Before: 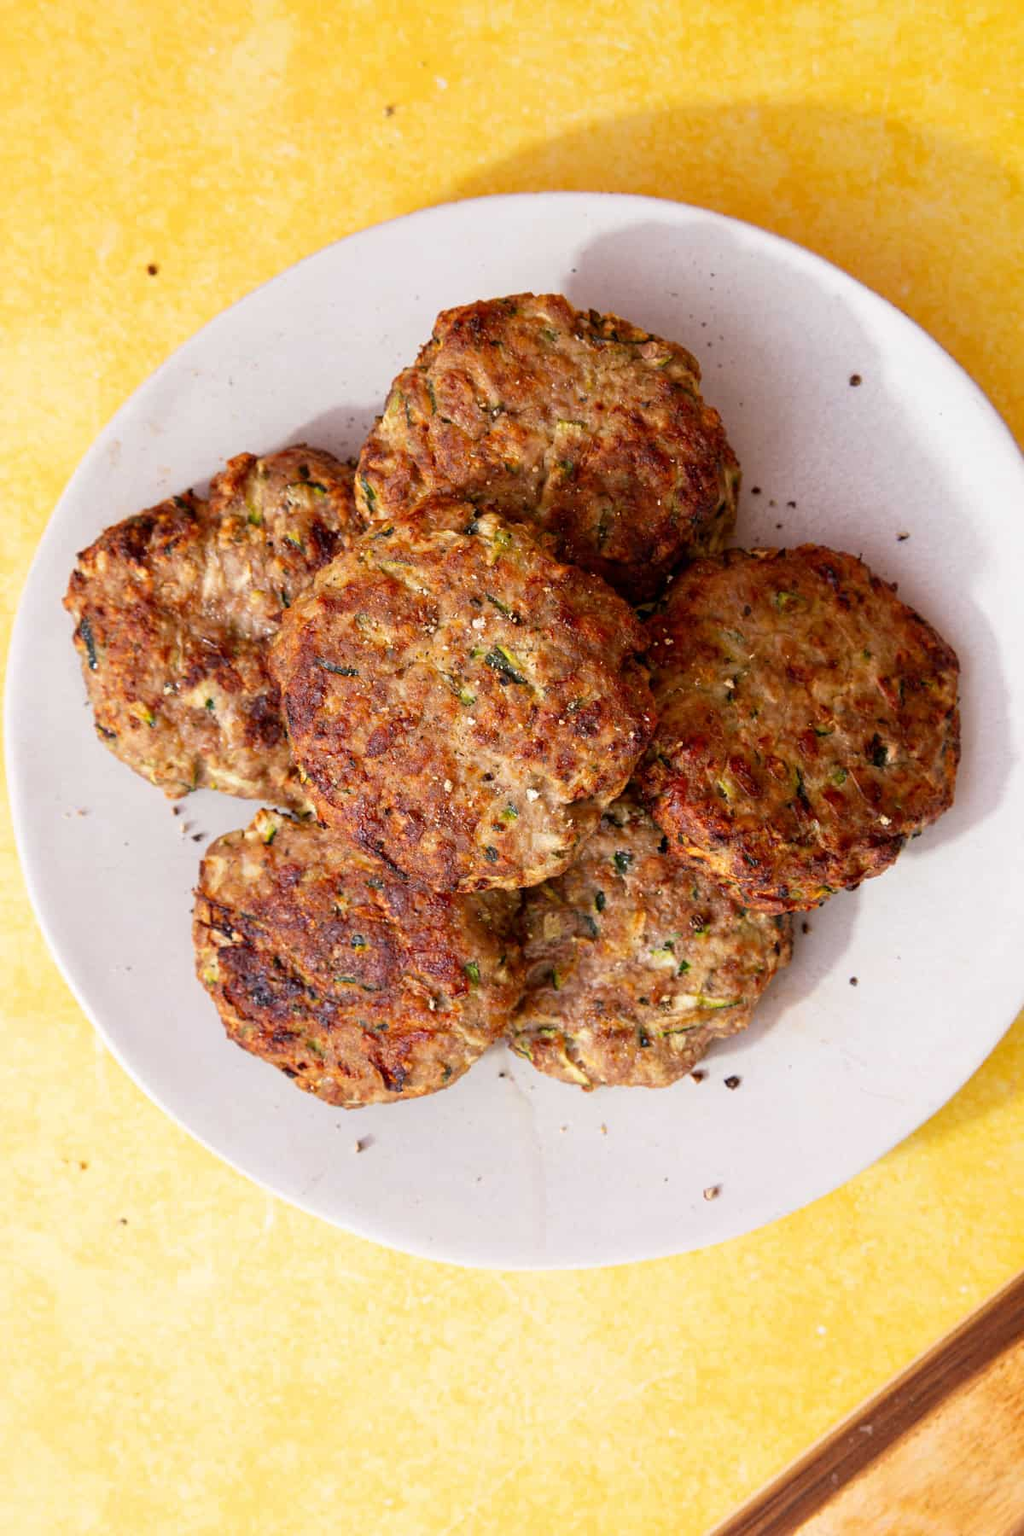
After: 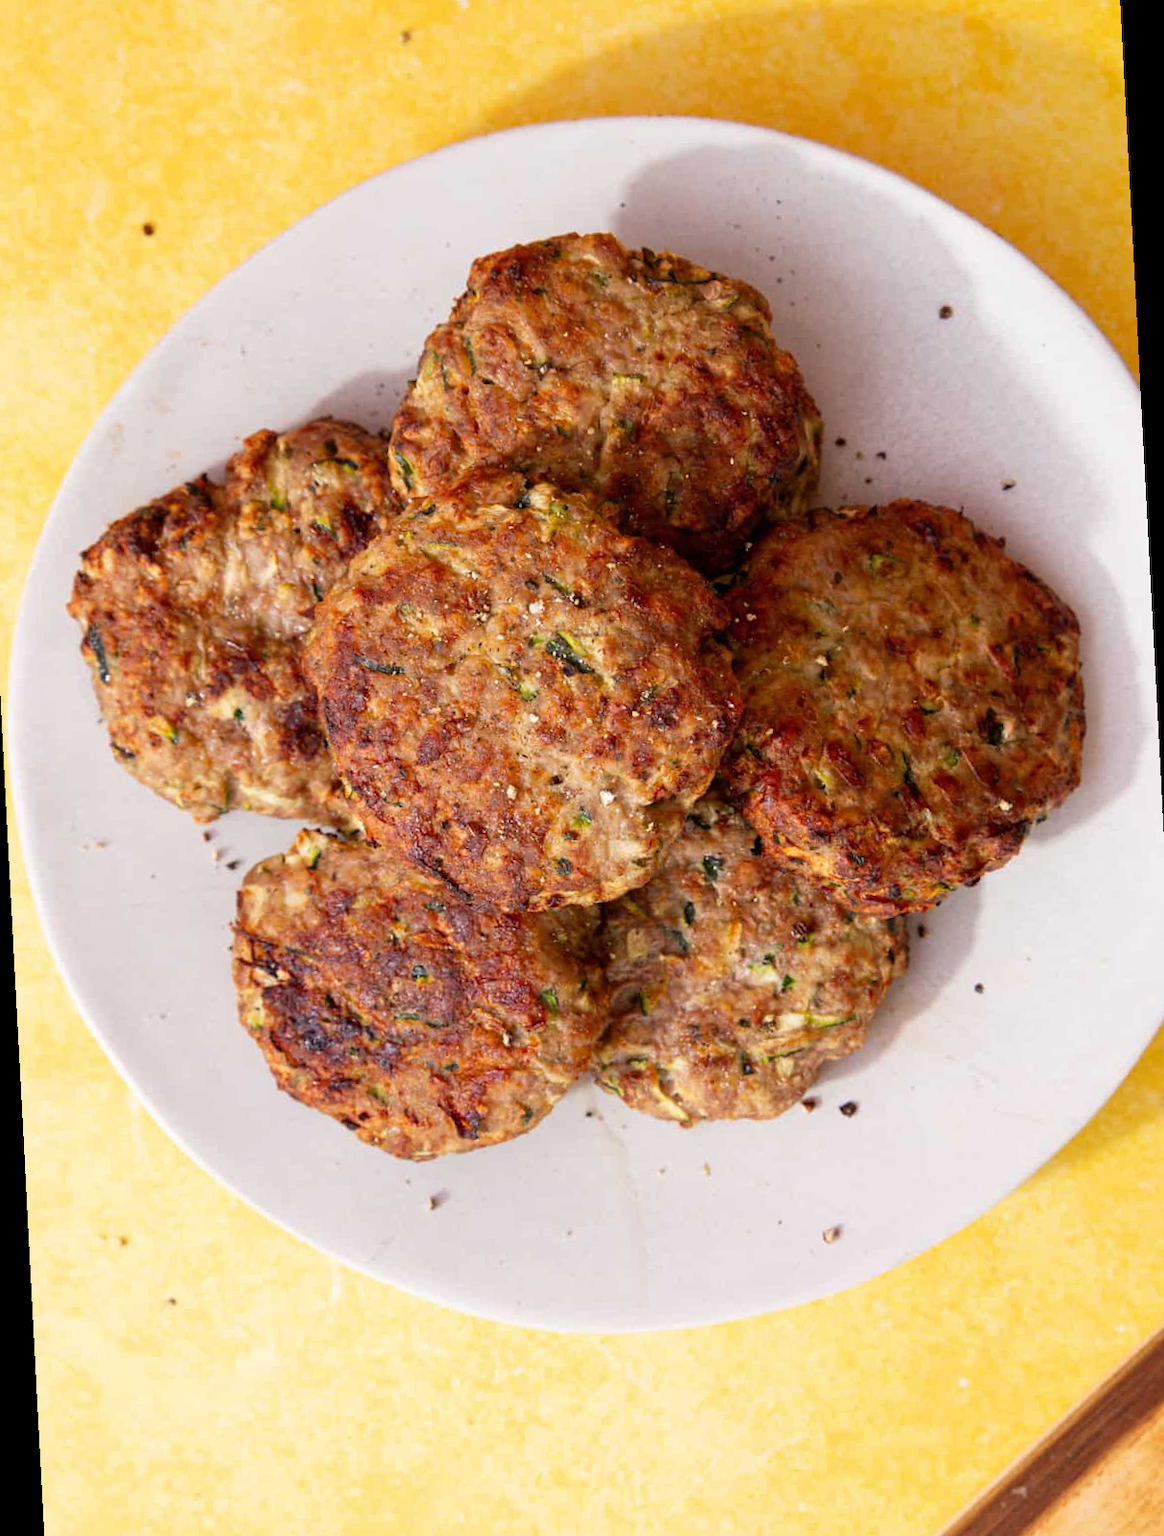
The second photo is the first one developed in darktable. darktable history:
rotate and perspective: rotation -3°, crop left 0.031, crop right 0.968, crop top 0.07, crop bottom 0.93
exposure: compensate highlight preservation false
